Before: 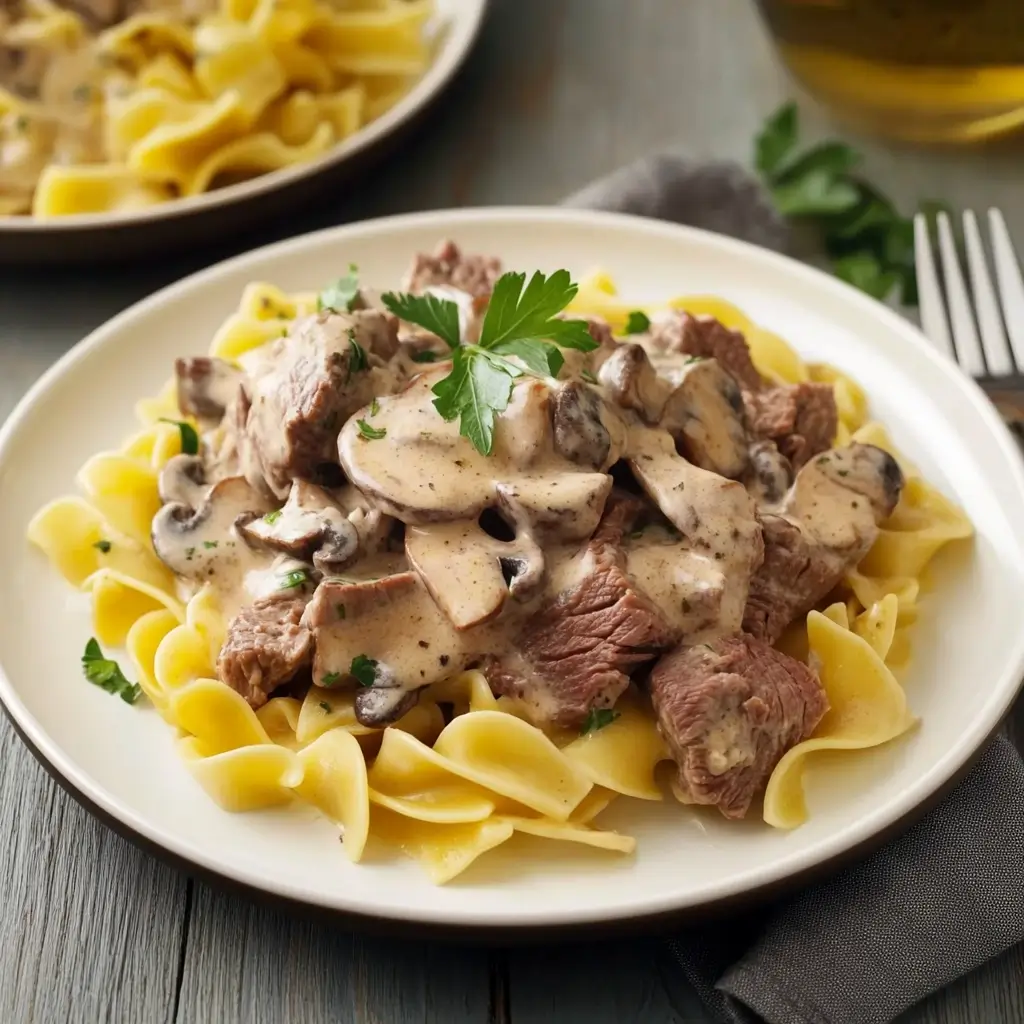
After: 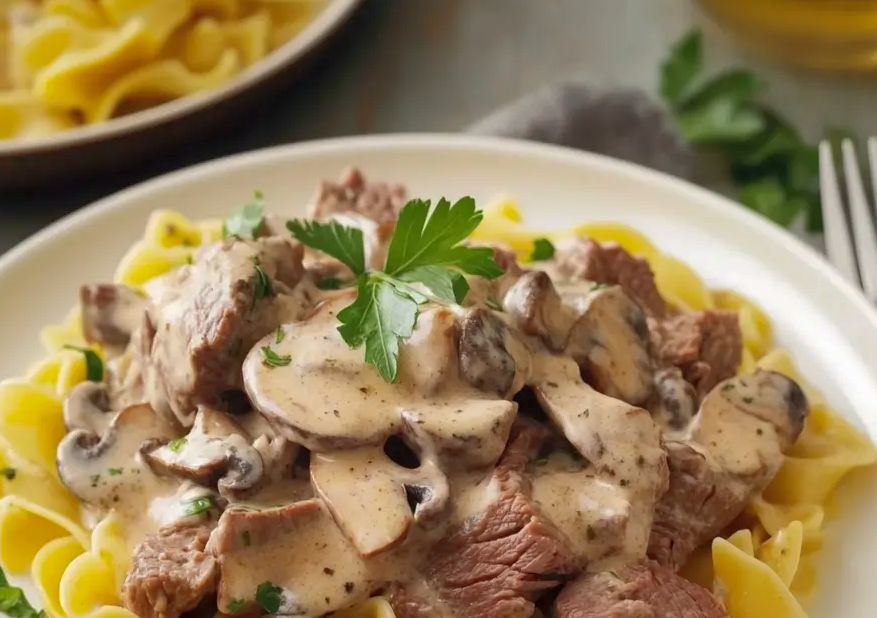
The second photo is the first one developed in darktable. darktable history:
crop and rotate: left 9.345%, top 7.22%, right 4.982%, bottom 32.331%
shadows and highlights: on, module defaults
